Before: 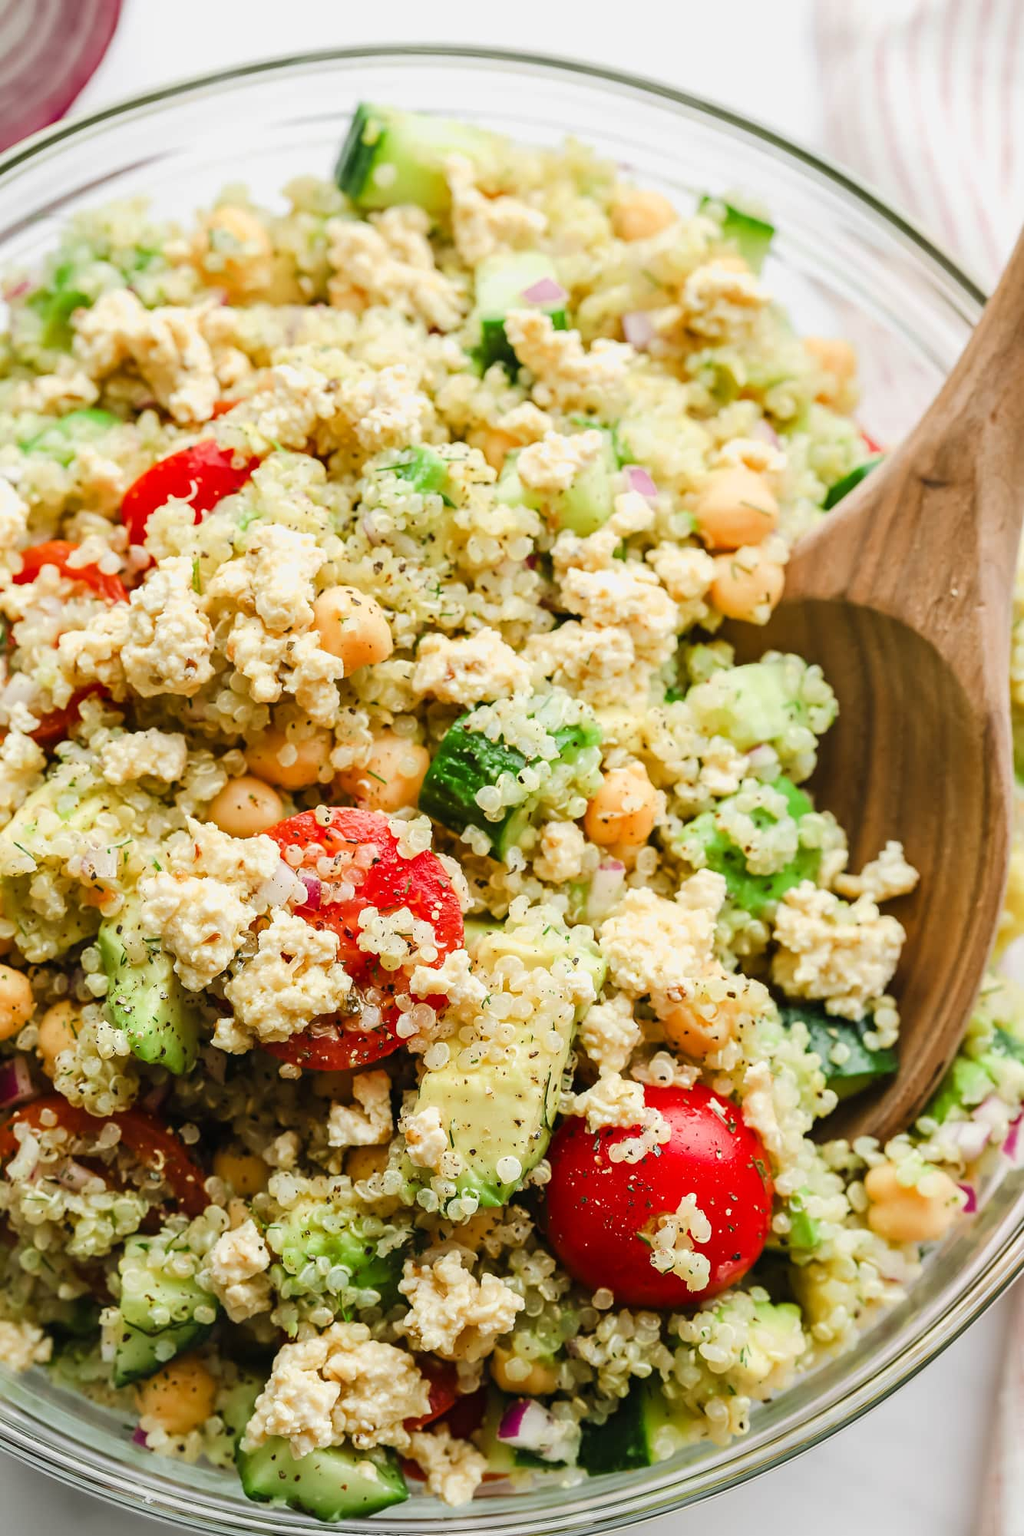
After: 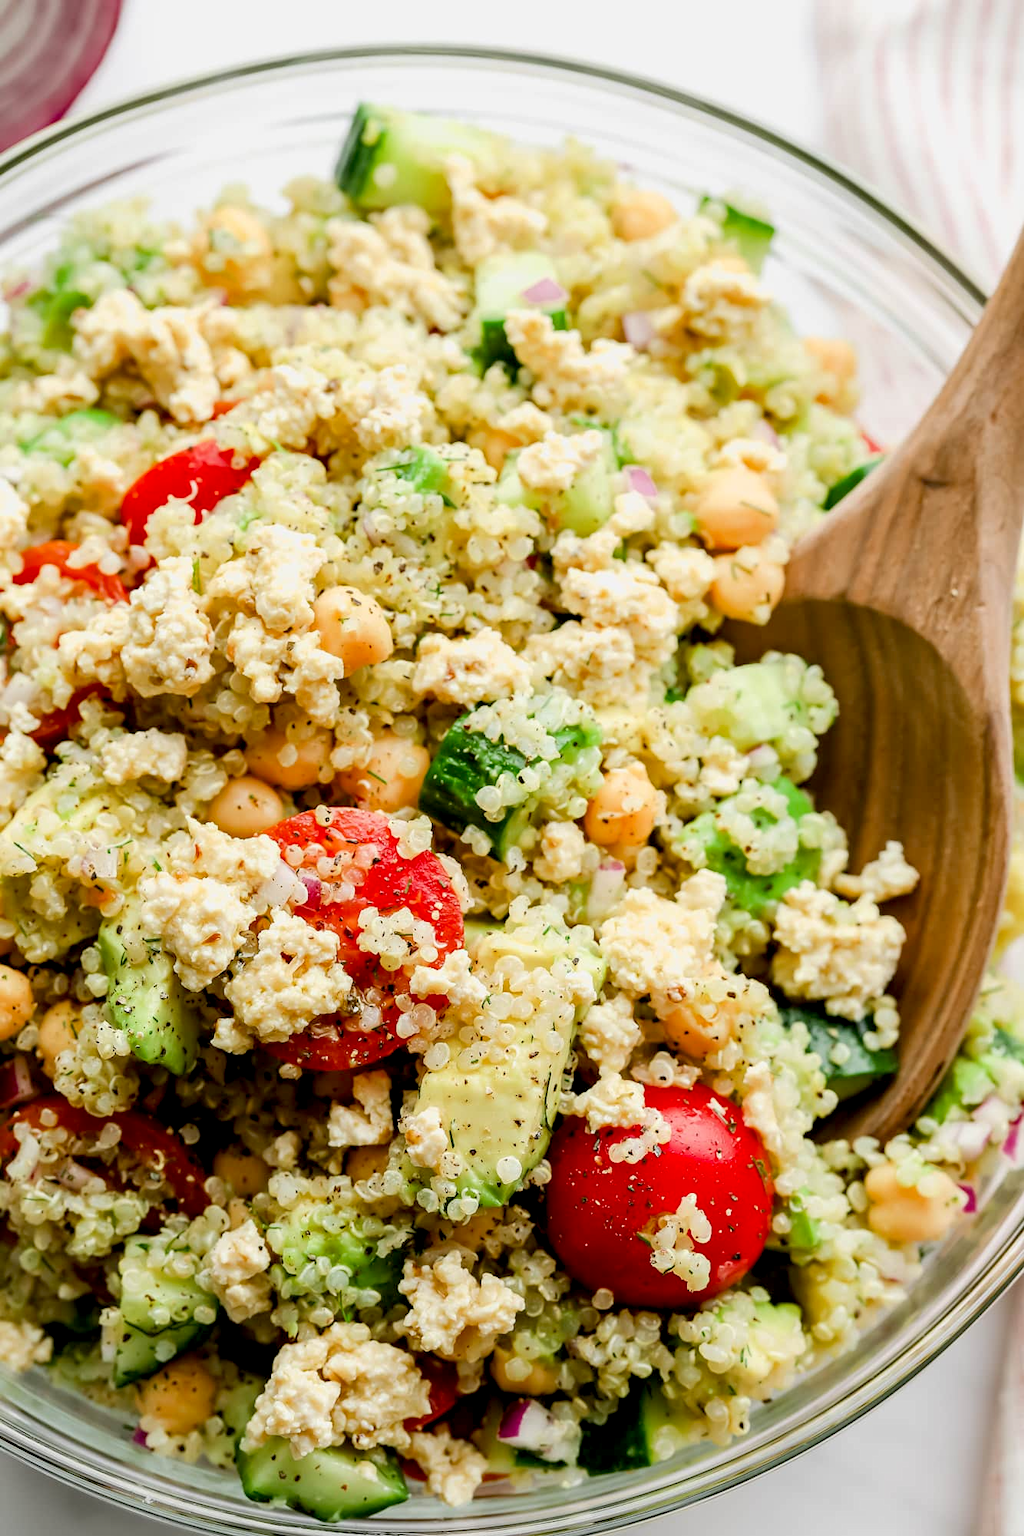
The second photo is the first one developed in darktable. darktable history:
exposure: black level correction 0.011, compensate exposure bias true, compensate highlight preservation false
